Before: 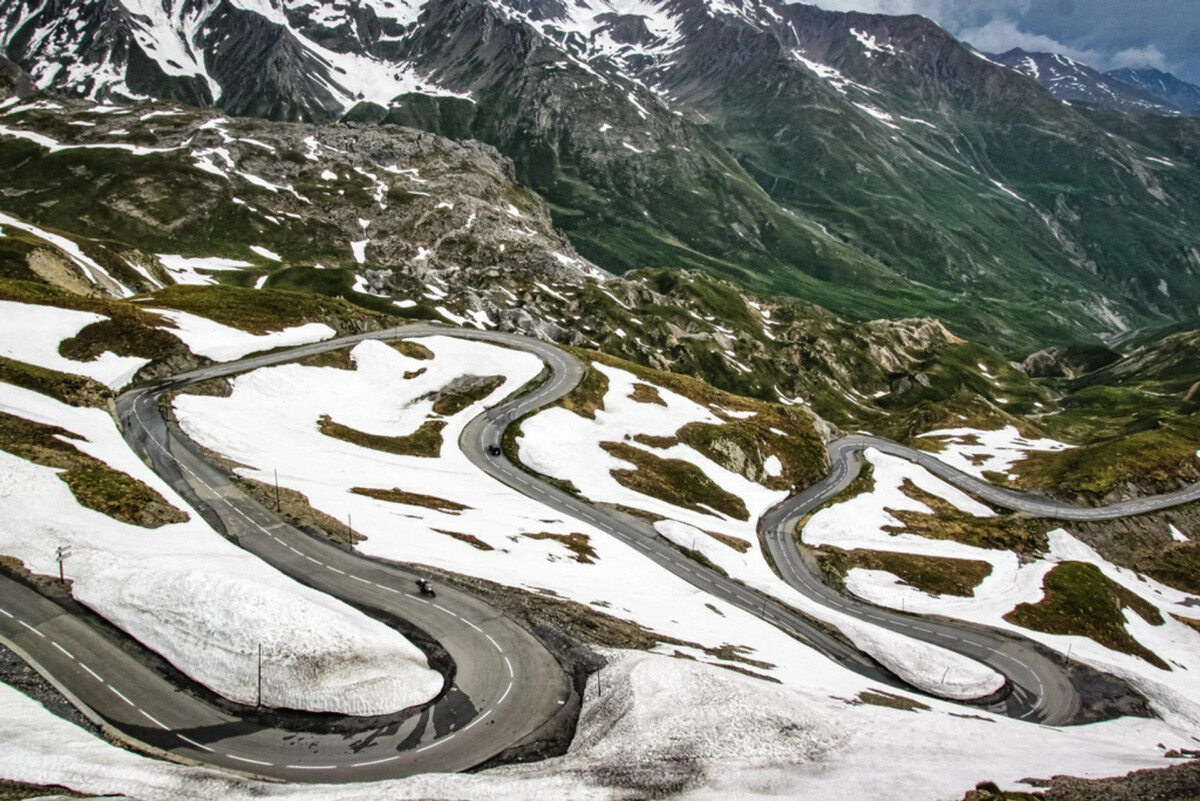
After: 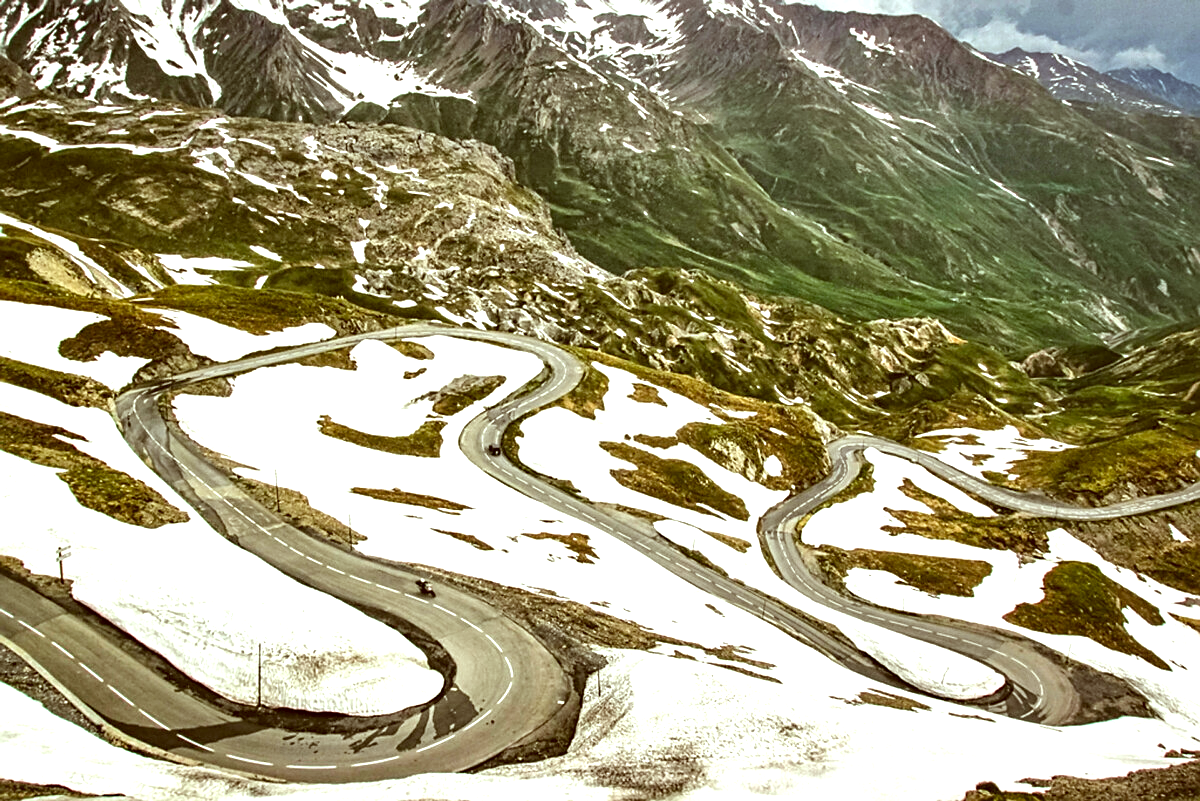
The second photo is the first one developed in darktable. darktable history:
exposure: exposure 0.918 EV, compensate exposure bias true, compensate highlight preservation false
sharpen: on, module defaults
tone equalizer: edges refinement/feathering 500, mask exposure compensation -1.57 EV, preserve details guided filter
color correction: highlights a* -6.08, highlights b* 9.42, shadows a* 10.25, shadows b* 23.33
